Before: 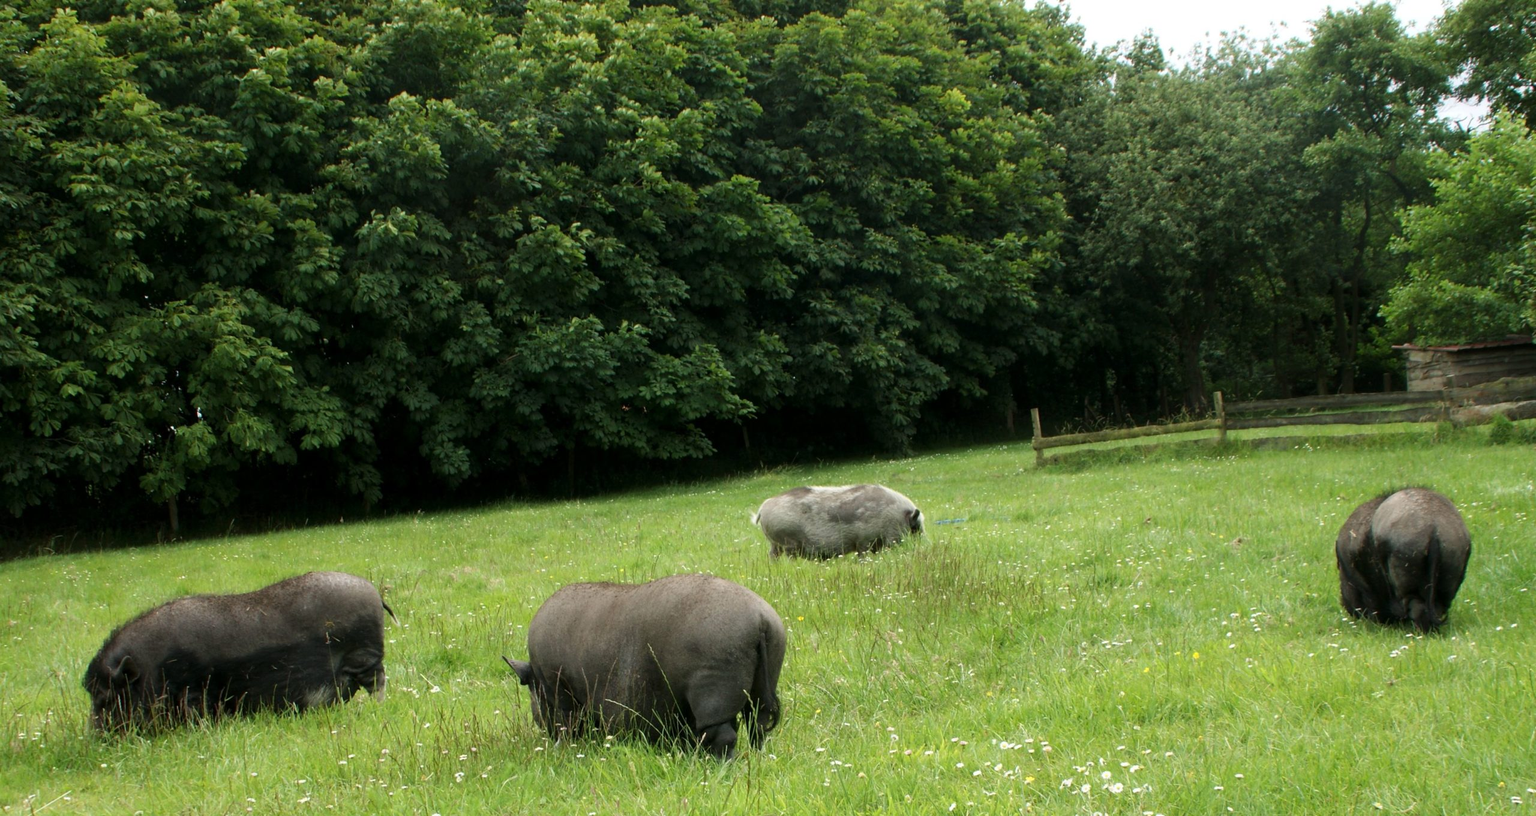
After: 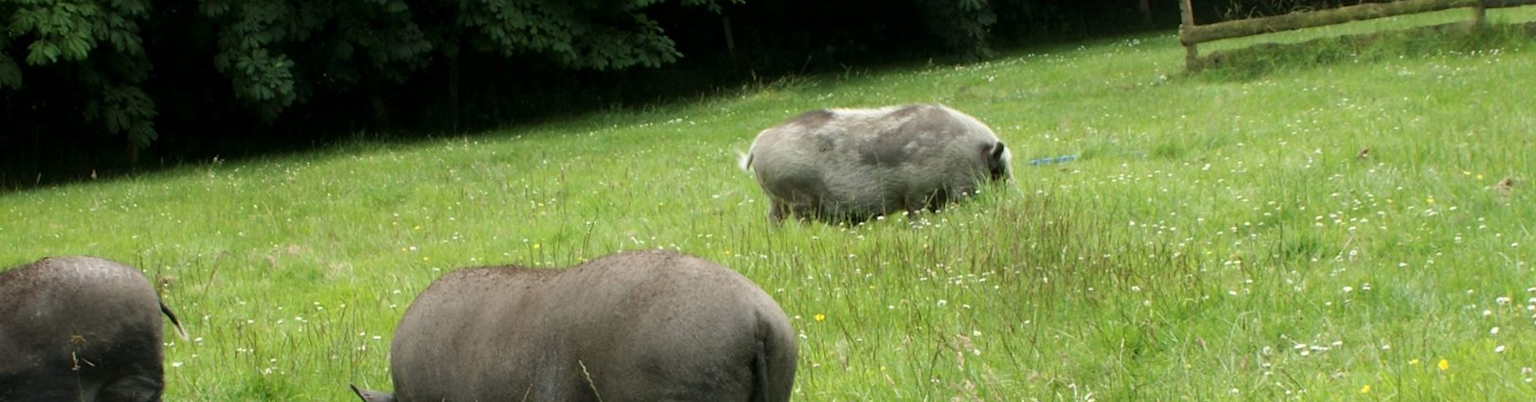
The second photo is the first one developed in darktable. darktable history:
crop: left 18.091%, top 51.13%, right 17.525%, bottom 16.85%
rotate and perspective: rotation -1°, crop left 0.011, crop right 0.989, crop top 0.025, crop bottom 0.975
